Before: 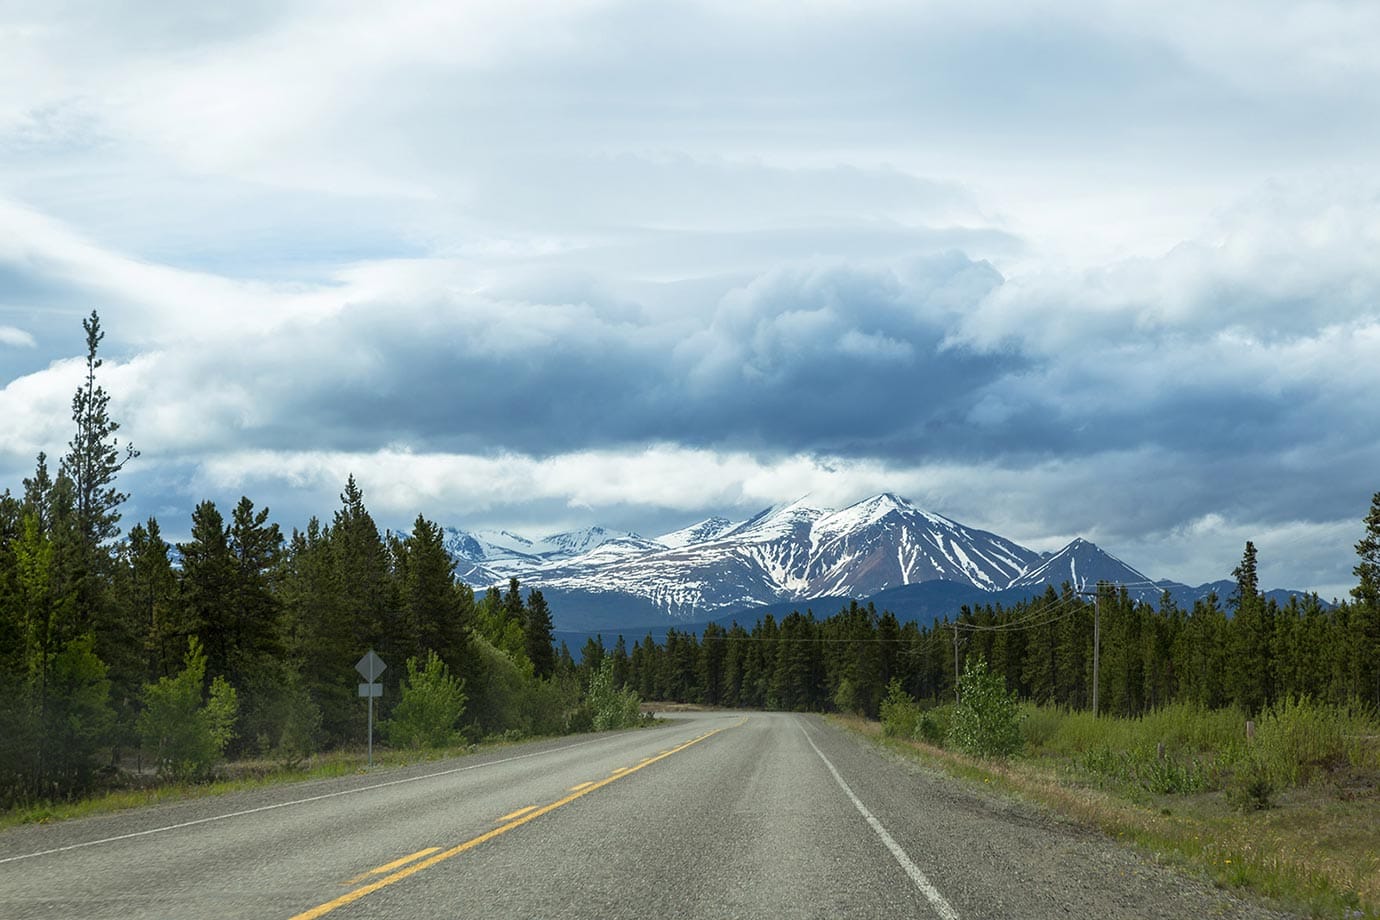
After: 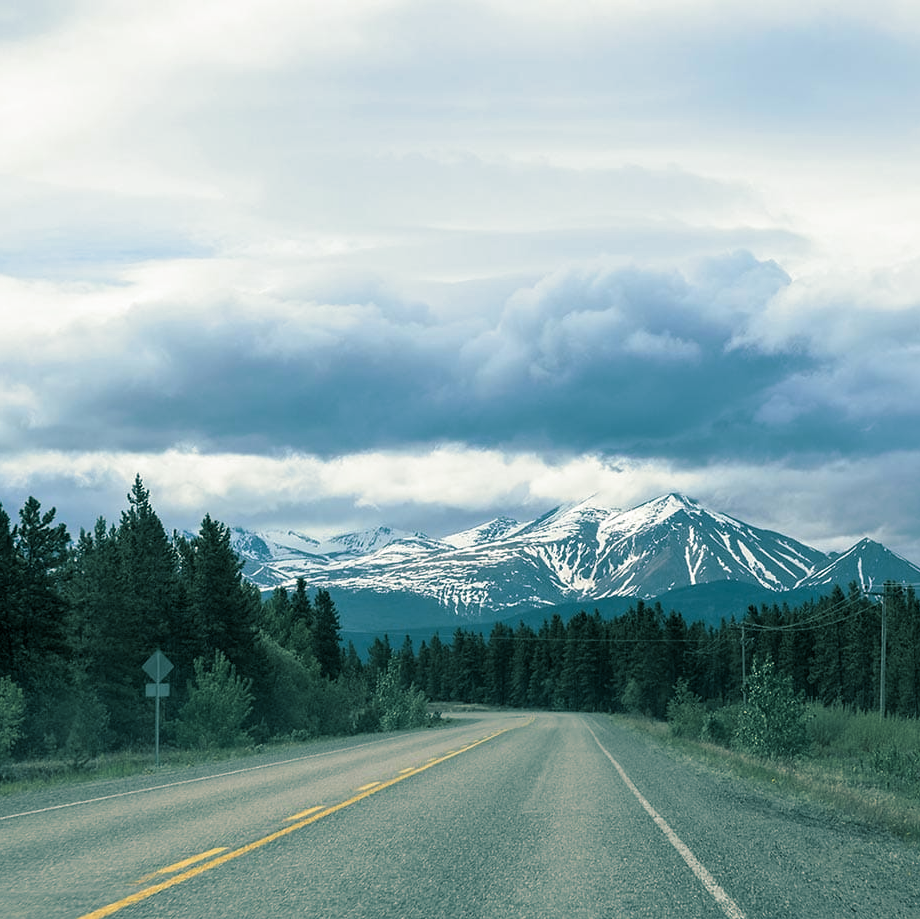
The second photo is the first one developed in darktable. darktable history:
crop and rotate: left 15.446%, right 17.836%
split-toning: shadows › hue 186.43°, highlights › hue 49.29°, compress 30.29%
